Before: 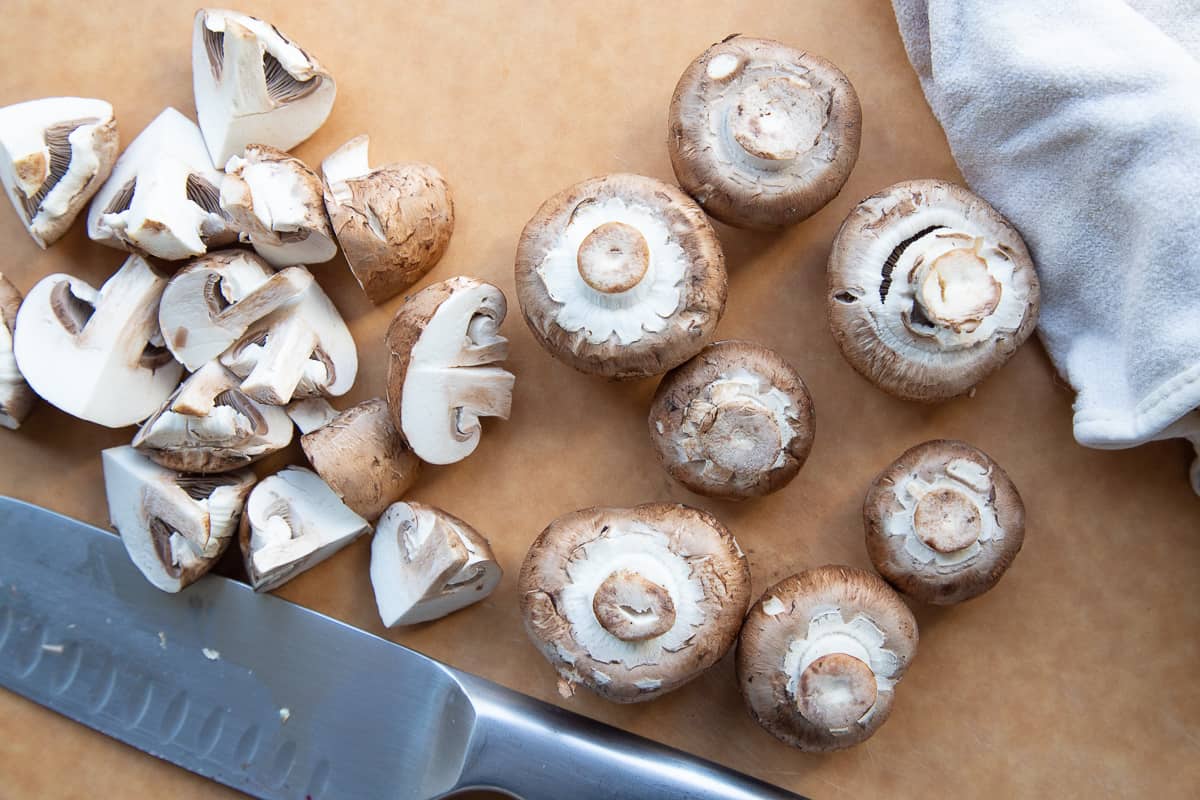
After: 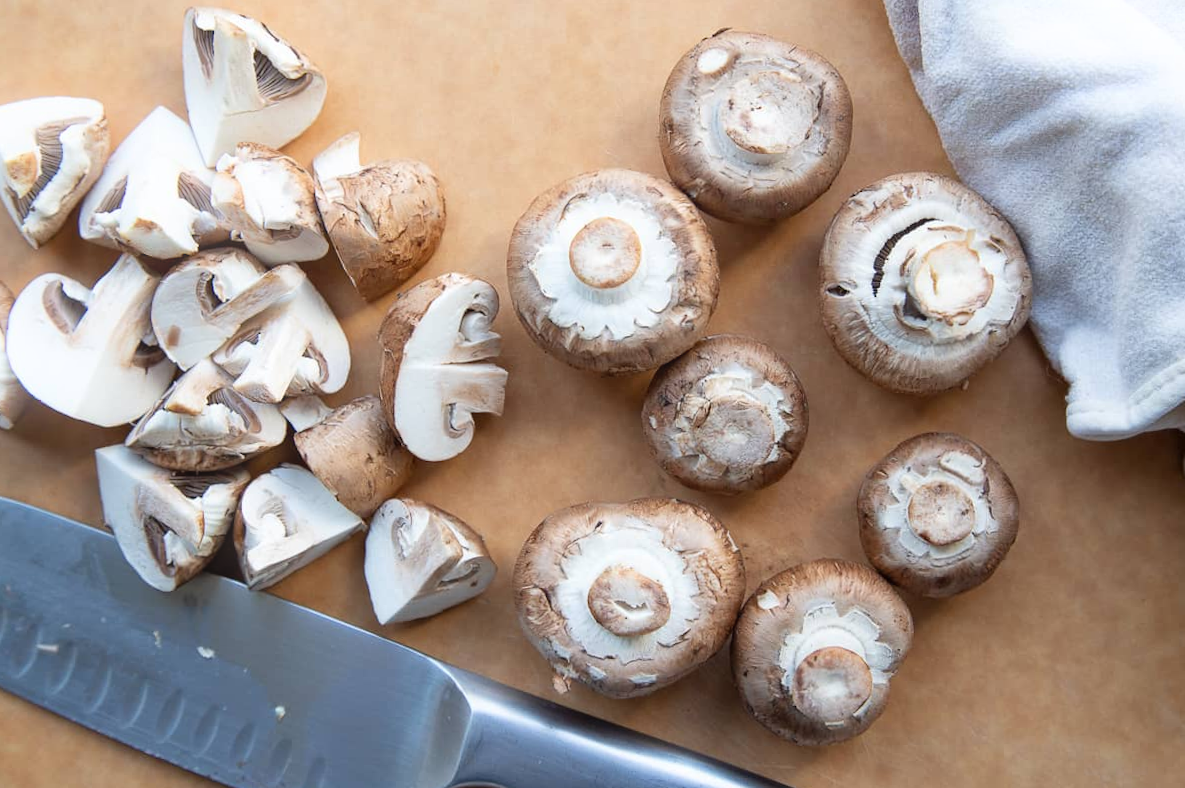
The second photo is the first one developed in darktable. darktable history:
rotate and perspective: rotation -0.45°, automatic cropping original format, crop left 0.008, crop right 0.992, crop top 0.012, crop bottom 0.988
crop: top 0.05%, bottom 0.098%
bloom: size 9%, threshold 100%, strength 7%
